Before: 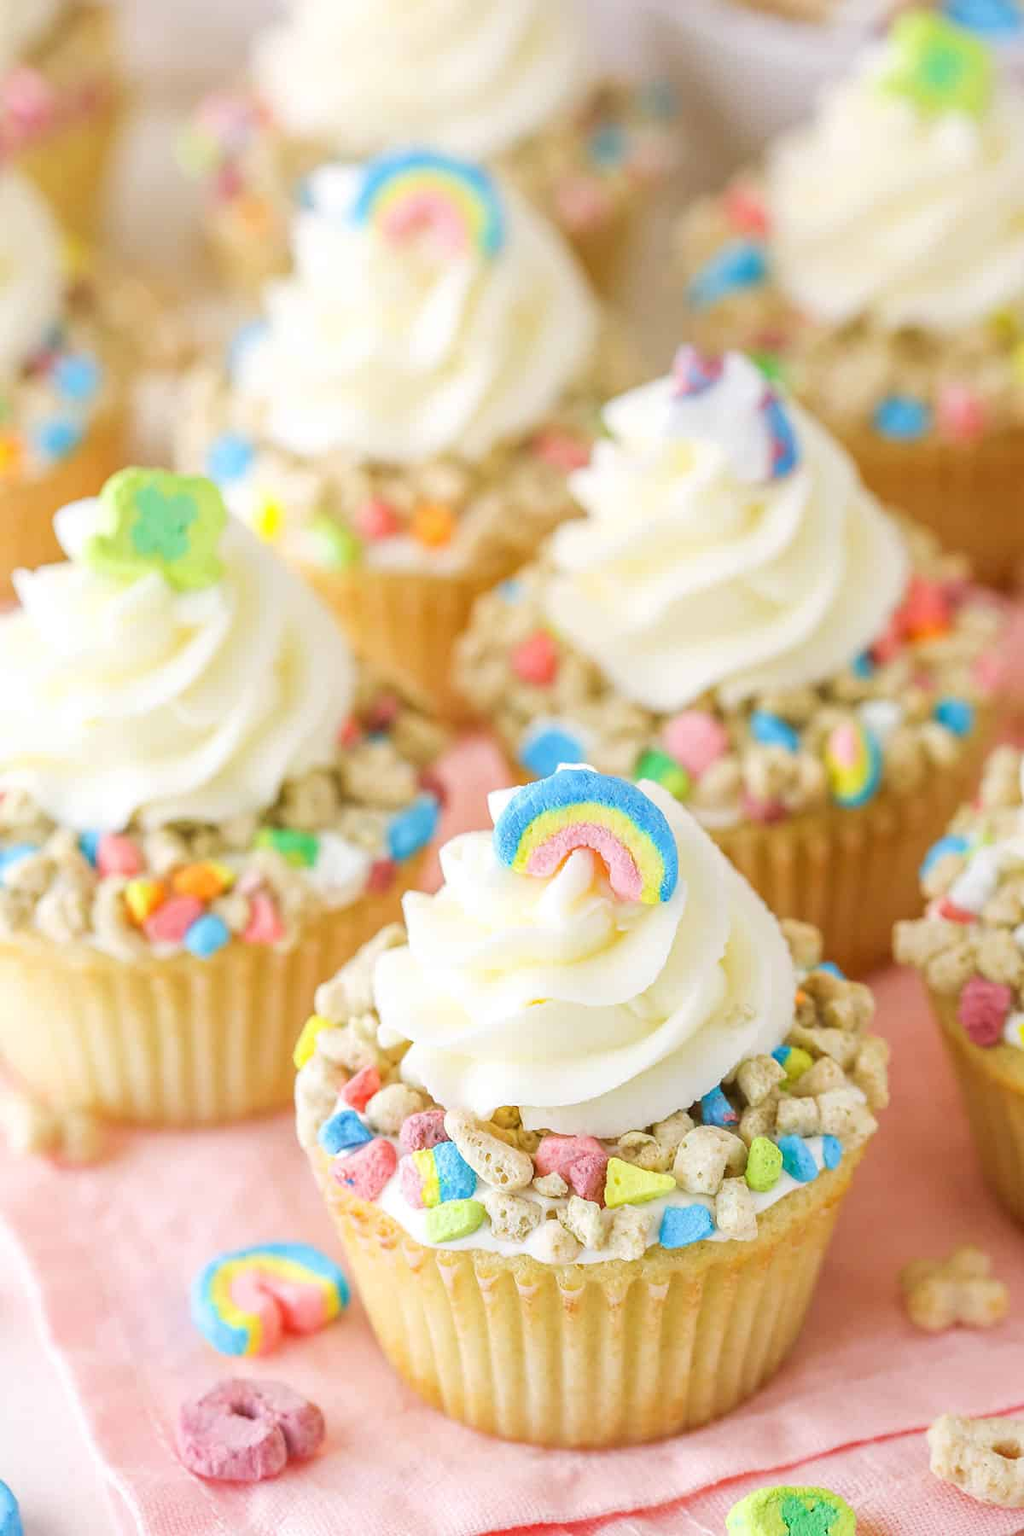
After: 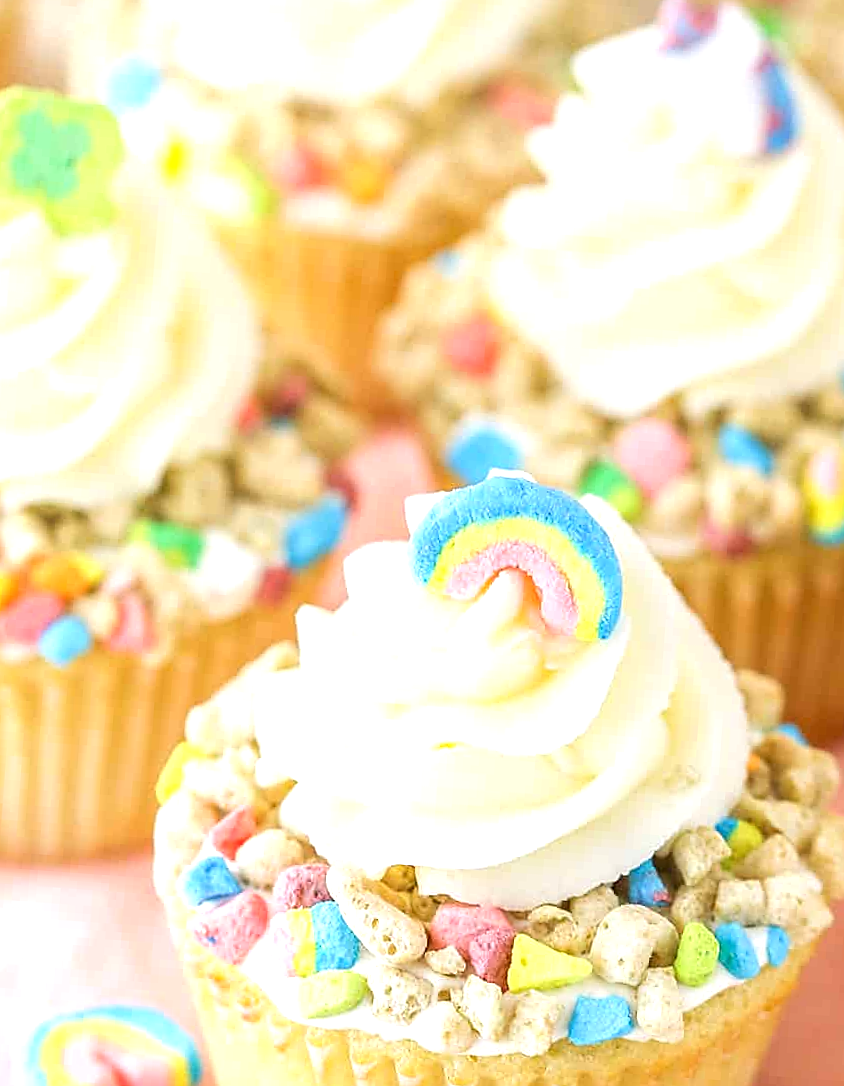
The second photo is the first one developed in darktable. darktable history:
sharpen: on, module defaults
exposure: black level correction 0.001, exposure 0.499 EV, compensate exposure bias true, compensate highlight preservation false
crop and rotate: angle -4.16°, left 9.837%, top 21.153%, right 12.367%, bottom 12.102%
